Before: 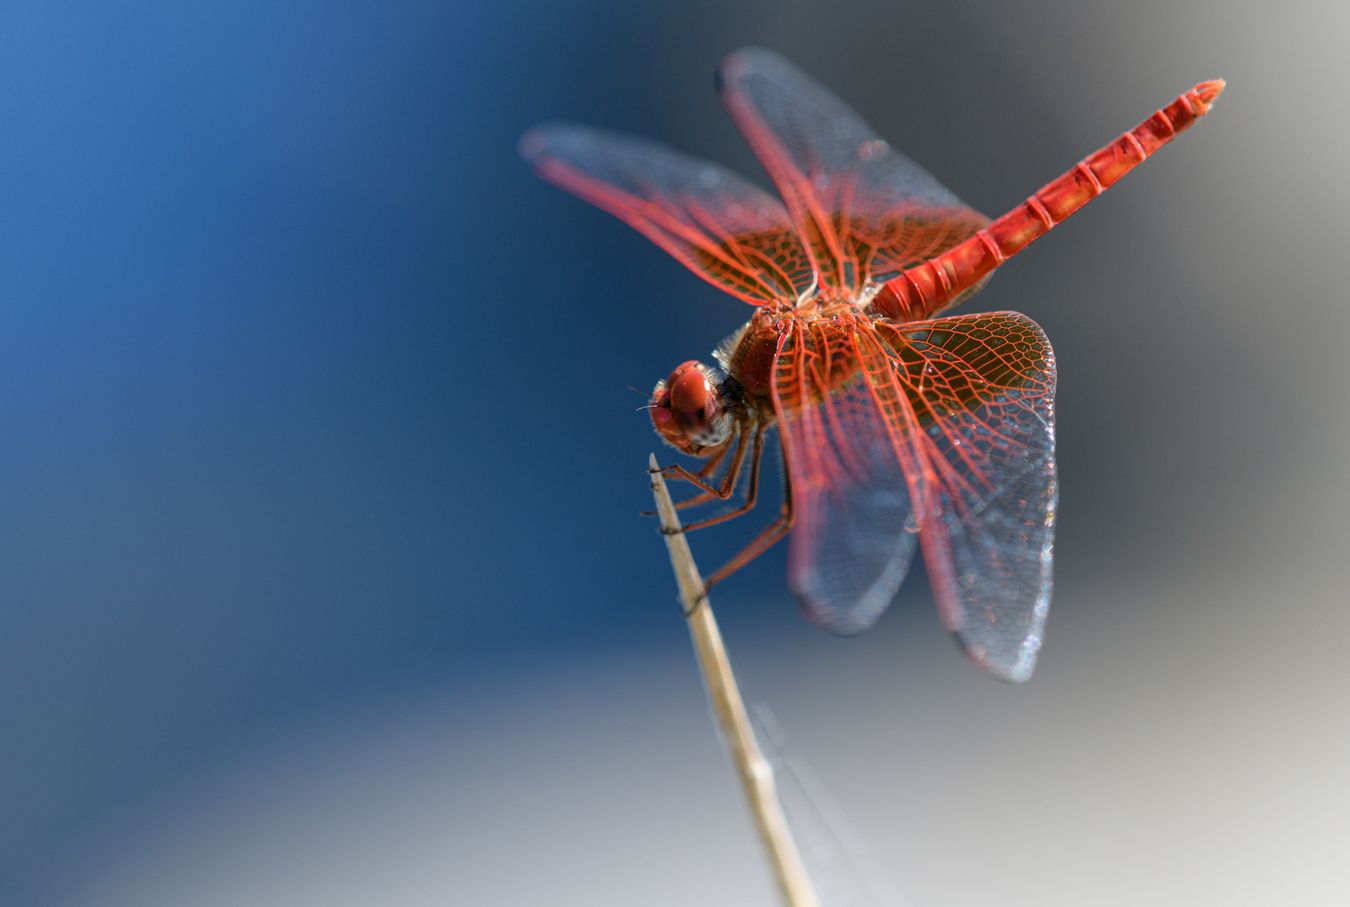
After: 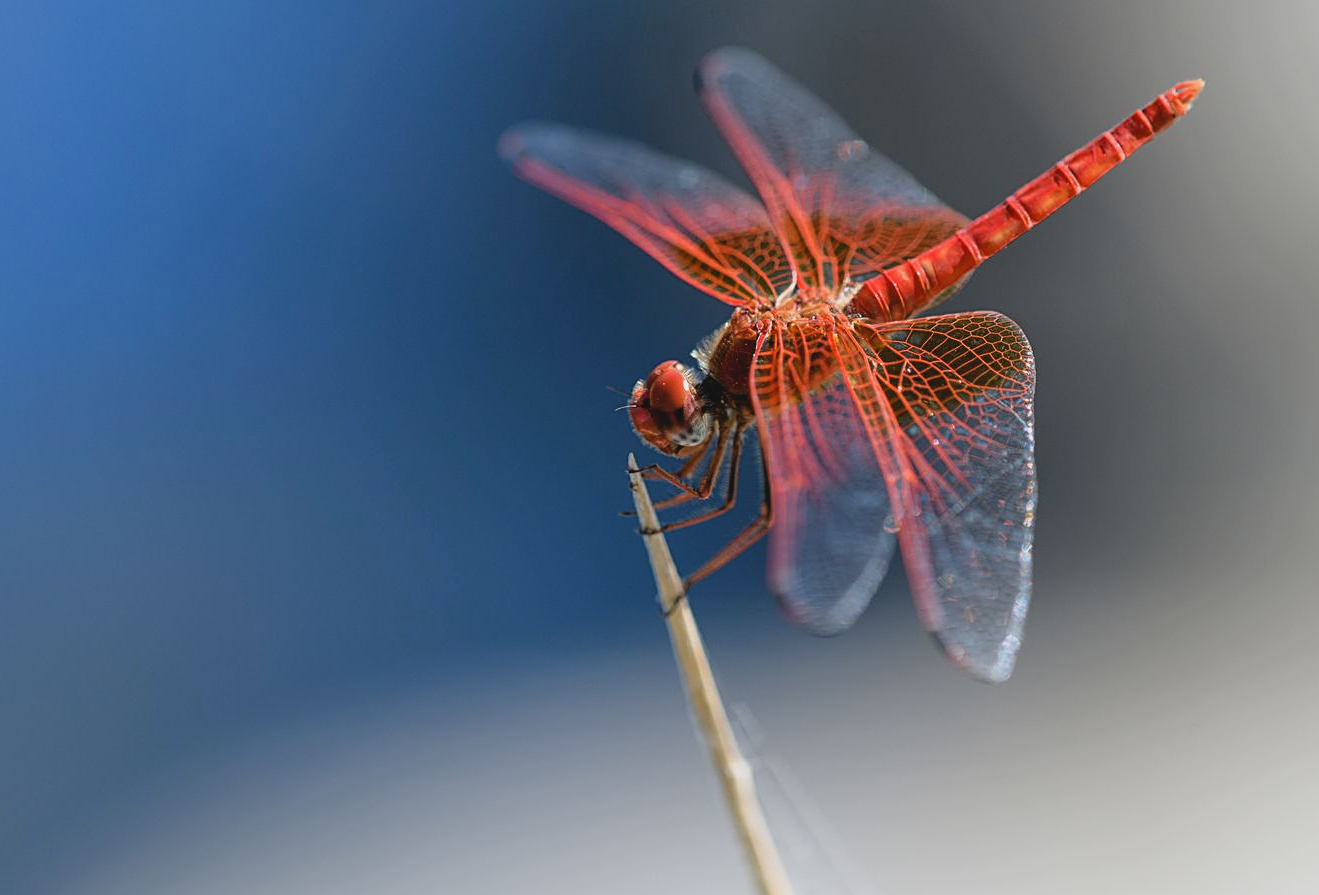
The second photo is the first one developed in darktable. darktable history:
sharpen: amount 0.493
crop and rotate: left 1.673%, right 0.569%, bottom 1.243%
filmic rgb: black relative exposure -12.77 EV, white relative exposure 2.8 EV, target black luminance 0%, hardness 8.5, latitude 71.36%, contrast 1.135, shadows ↔ highlights balance -1.17%
contrast brightness saturation: contrast -0.12
